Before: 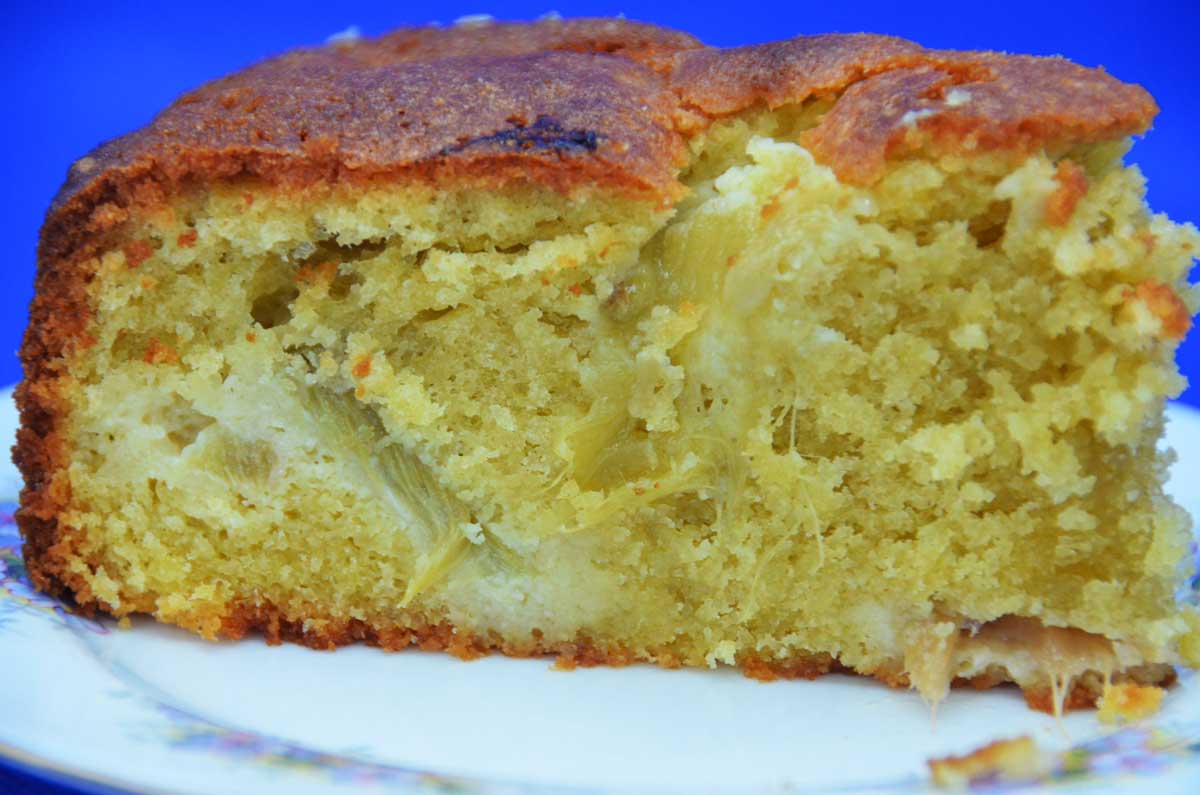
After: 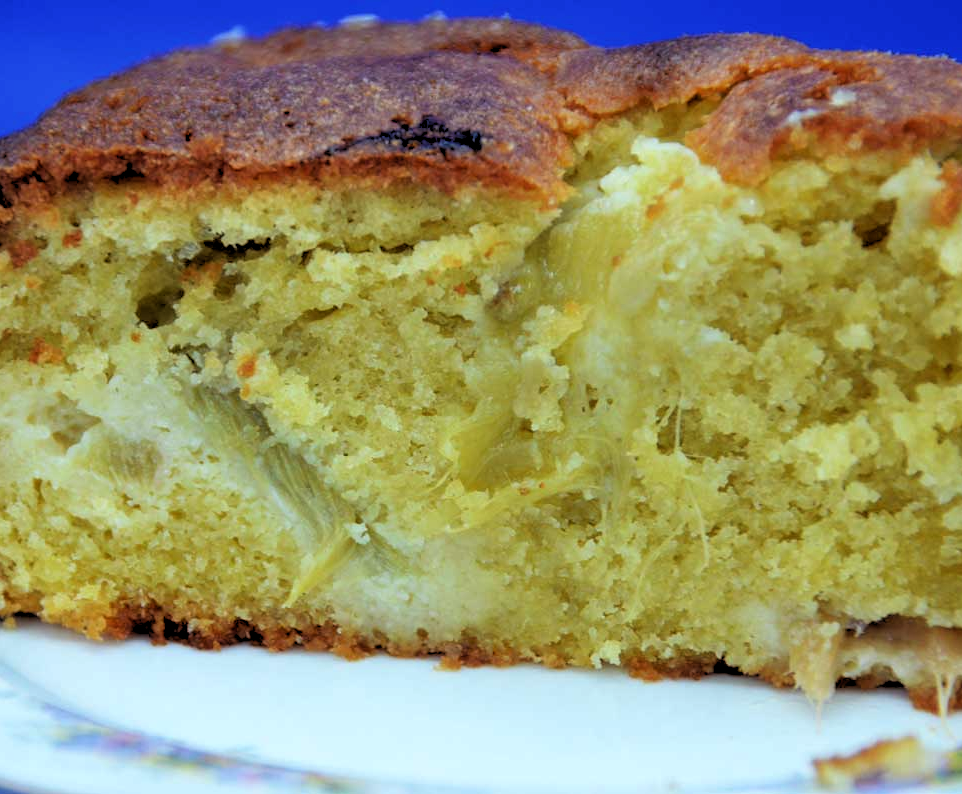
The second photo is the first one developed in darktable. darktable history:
white balance: red 0.978, blue 0.999
crop and rotate: left 9.597%, right 10.195%
rgb levels: levels [[0.034, 0.472, 0.904], [0, 0.5, 1], [0, 0.5, 1]]
